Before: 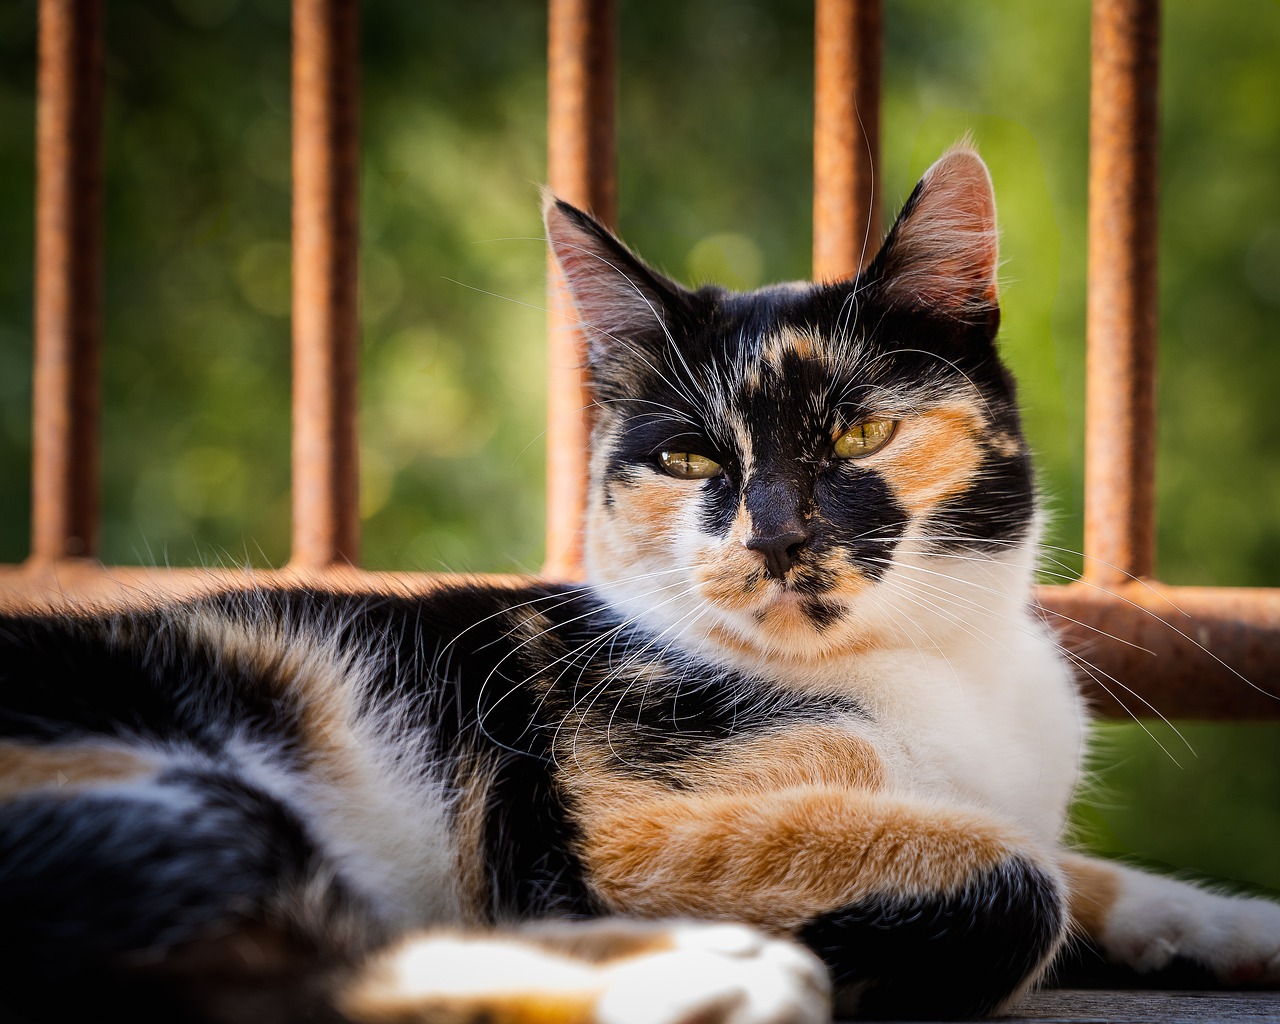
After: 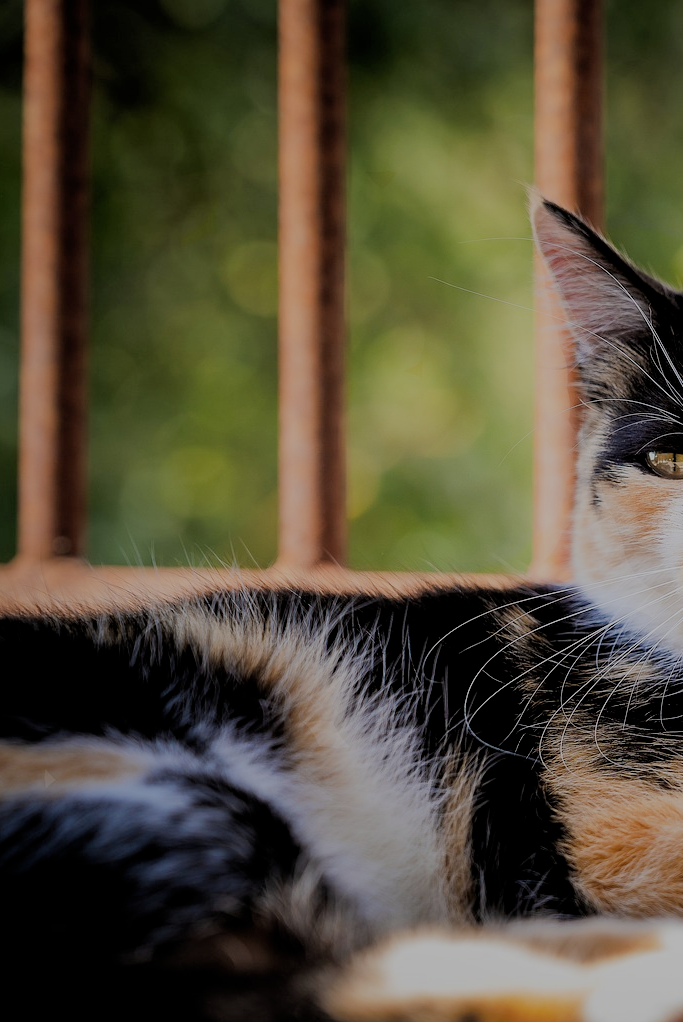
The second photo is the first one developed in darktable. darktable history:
filmic rgb: black relative exposure -7.01 EV, white relative exposure 6.01 EV, target black luminance 0%, hardness 2.74, latitude 61.09%, contrast 0.699, highlights saturation mix 10.28%, shadows ↔ highlights balance -0.068%
crop: left 1.041%, right 45.576%, bottom 0.081%
color zones: curves: ch0 [(0.068, 0.464) (0.25, 0.5) (0.48, 0.508) (0.75, 0.536) (0.886, 0.476) (0.967, 0.456)]; ch1 [(0.066, 0.456) (0.25, 0.5) (0.616, 0.508) (0.746, 0.56) (0.934, 0.444)], mix 19.43%
